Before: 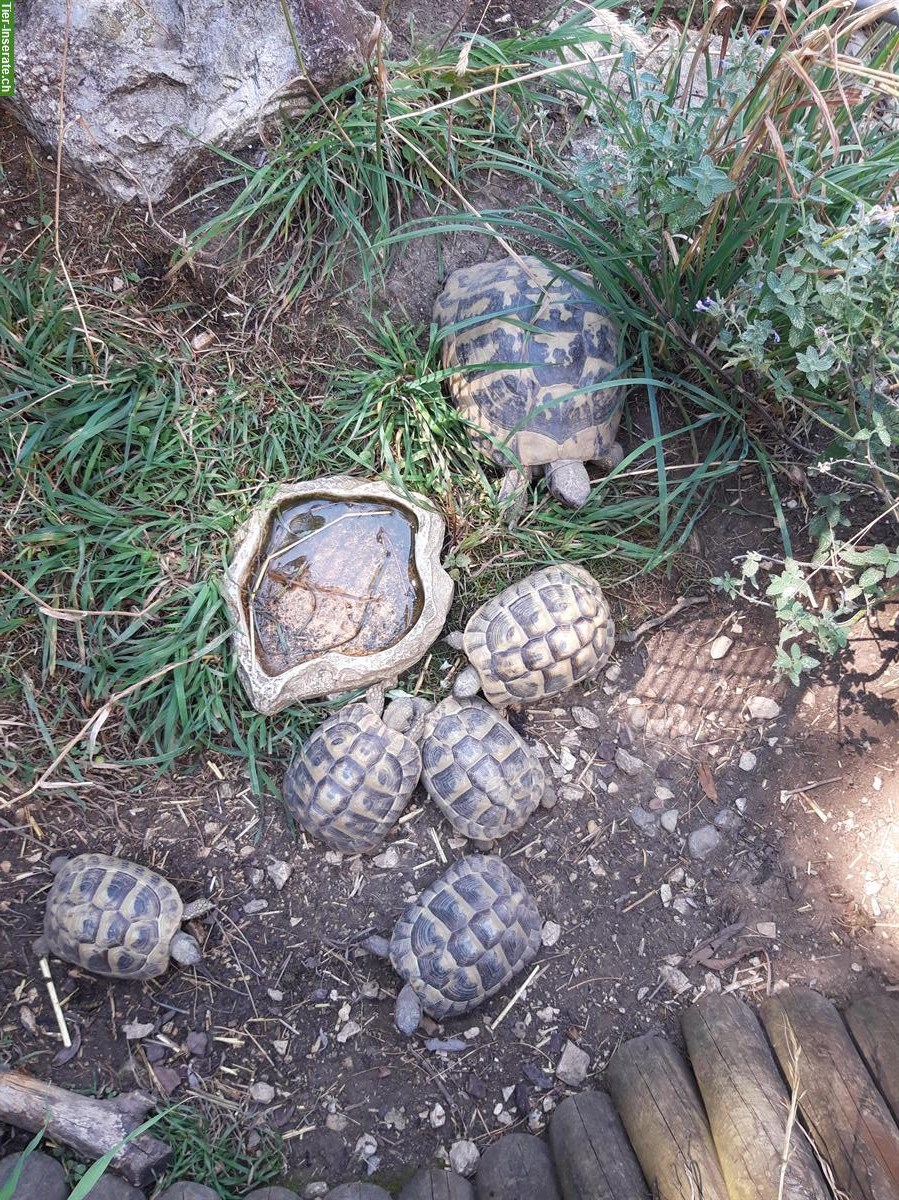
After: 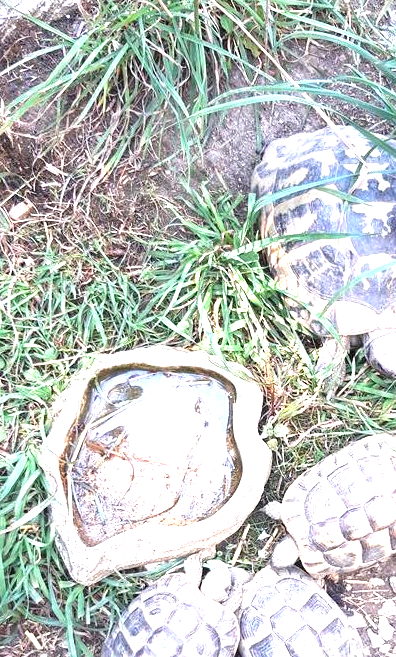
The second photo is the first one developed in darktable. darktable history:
exposure: black level correction 0, exposure 1.45 EV, compensate exposure bias true, compensate highlight preservation false
crop: left 20.248%, top 10.86%, right 35.675%, bottom 34.321%
